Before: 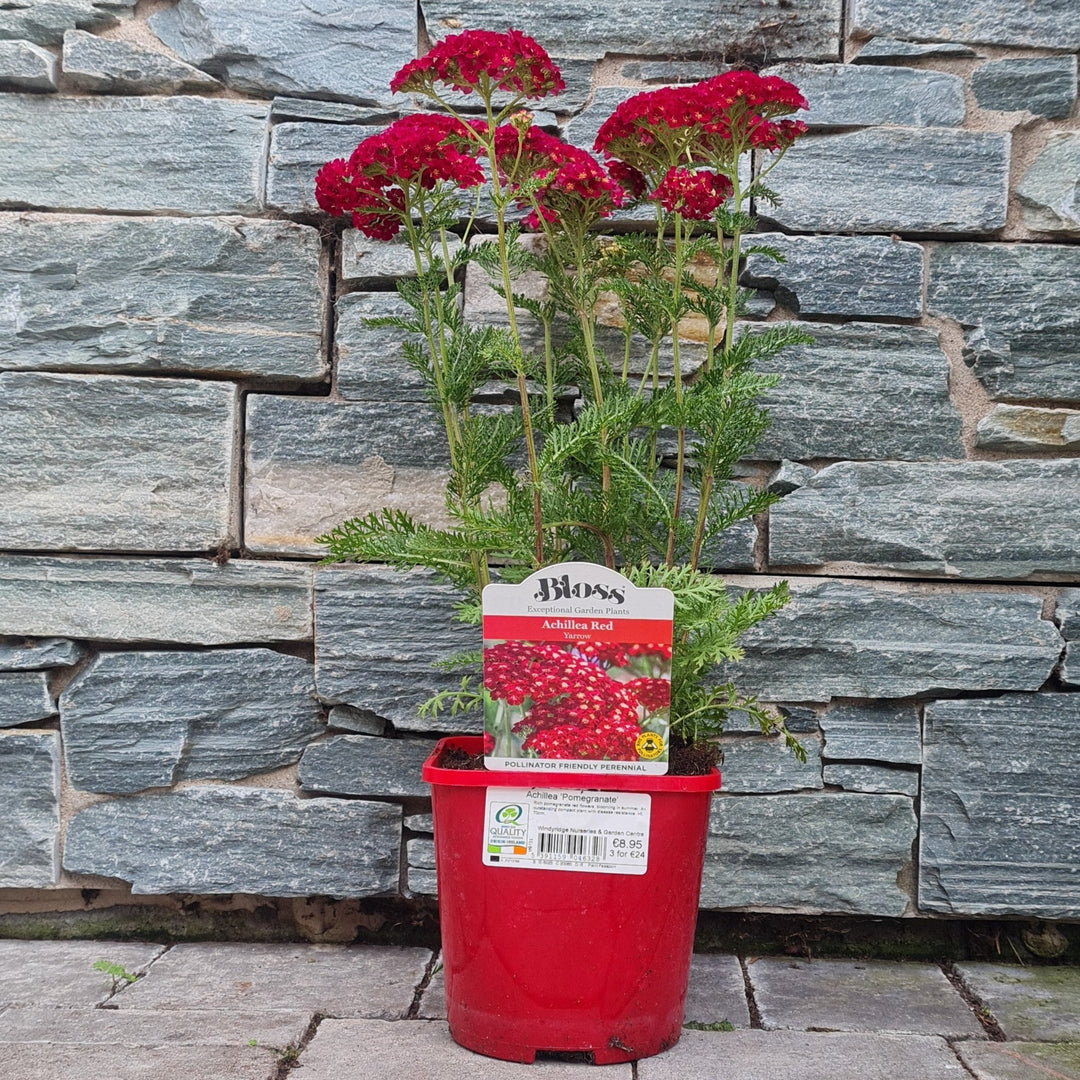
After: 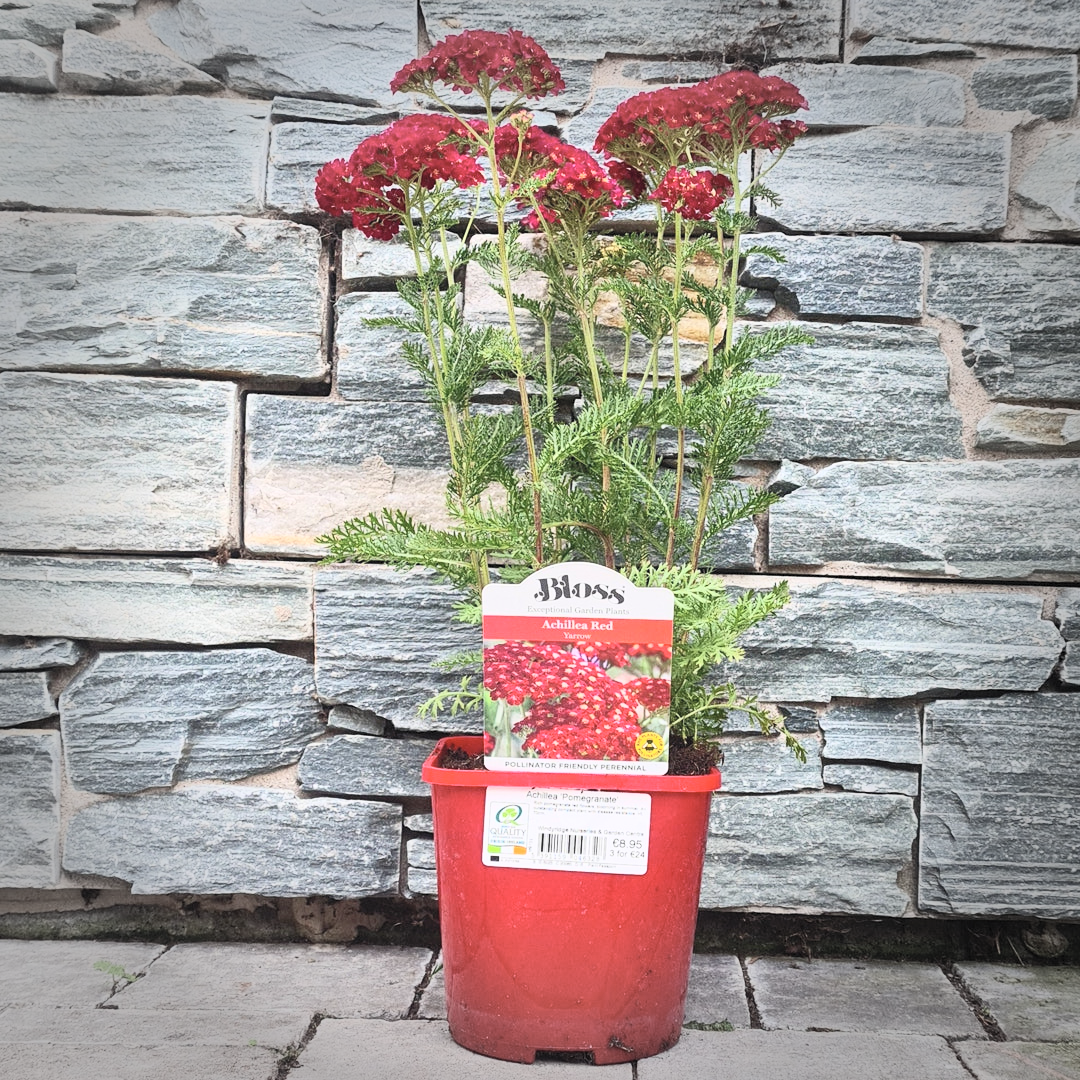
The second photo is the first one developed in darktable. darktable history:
contrast brightness saturation: contrast 0.372, brightness 0.535
vignetting: fall-off start 66.65%, fall-off radius 39.72%, automatic ratio true, width/height ratio 0.672, unbound false
